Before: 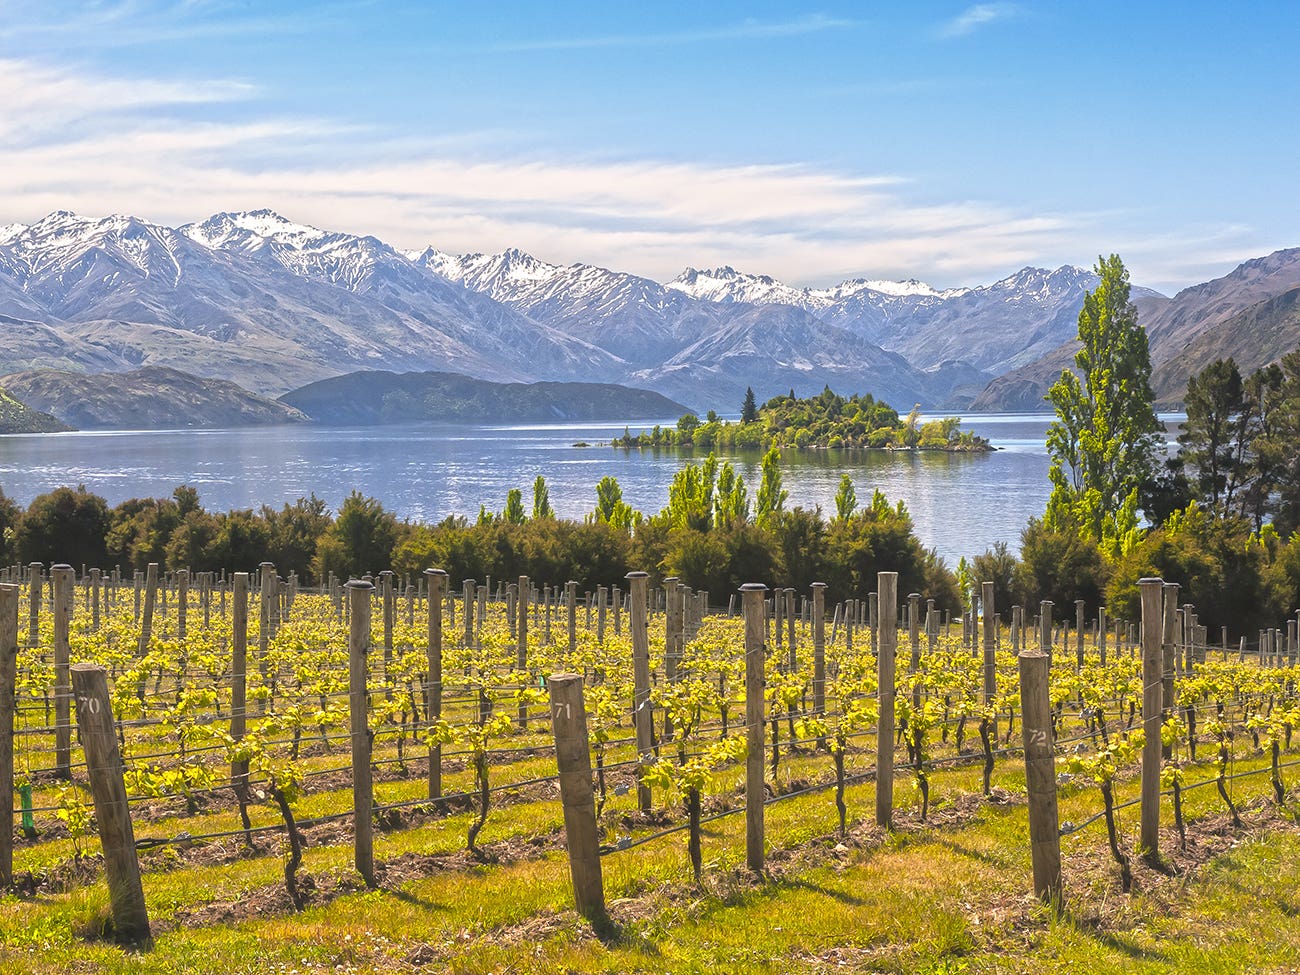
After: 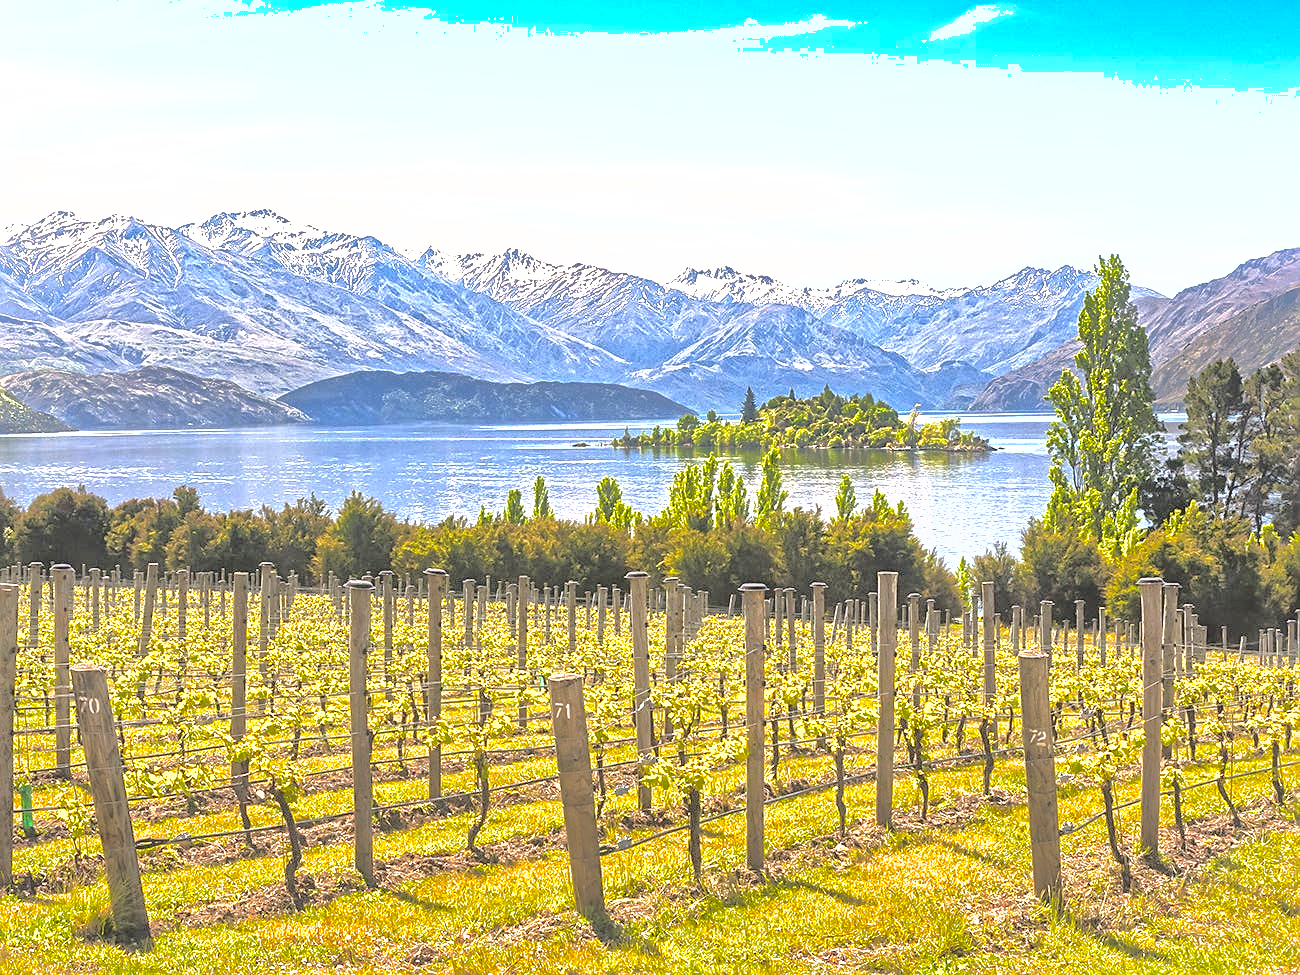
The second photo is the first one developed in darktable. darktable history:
shadows and highlights: shadows 39.41, highlights -60.09
local contrast: detail 109%
tone curve: curves: ch0 [(0, 0) (0.003, 0.009) (0.011, 0.009) (0.025, 0.01) (0.044, 0.02) (0.069, 0.032) (0.1, 0.048) (0.136, 0.092) (0.177, 0.153) (0.224, 0.217) (0.277, 0.306) (0.335, 0.402) (0.399, 0.488) (0.468, 0.574) (0.543, 0.648) (0.623, 0.716) (0.709, 0.783) (0.801, 0.851) (0.898, 0.92) (1, 1)], color space Lab, independent channels, preserve colors none
sharpen: on, module defaults
exposure: black level correction 0, exposure 1.098 EV, compensate exposure bias true, compensate highlight preservation false
